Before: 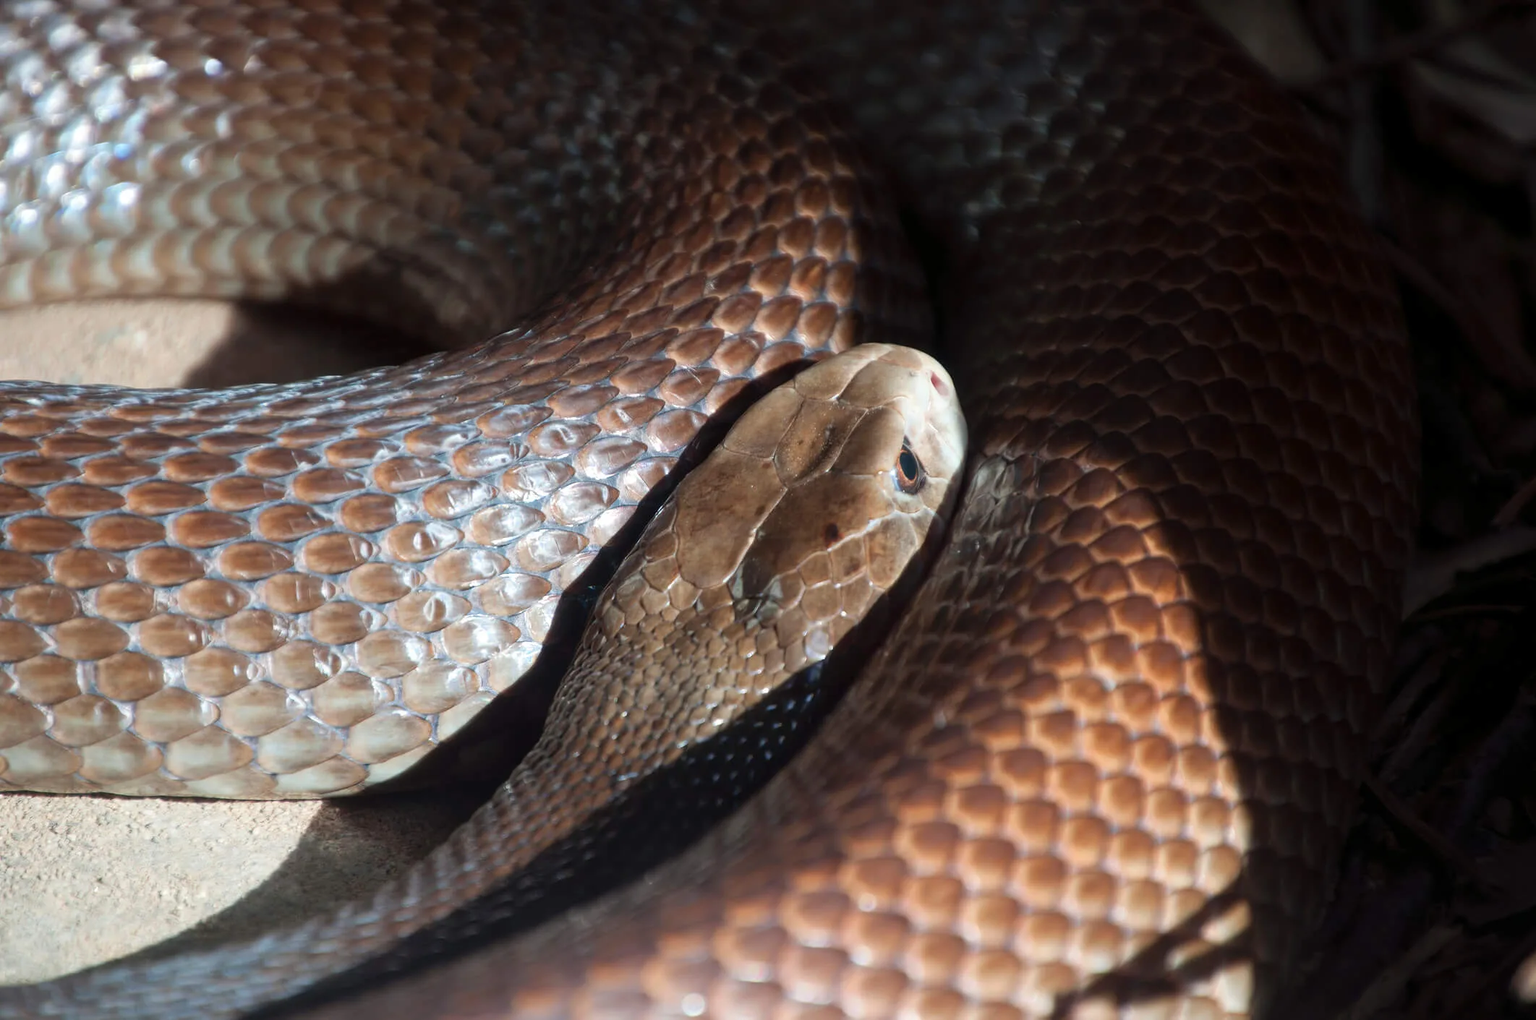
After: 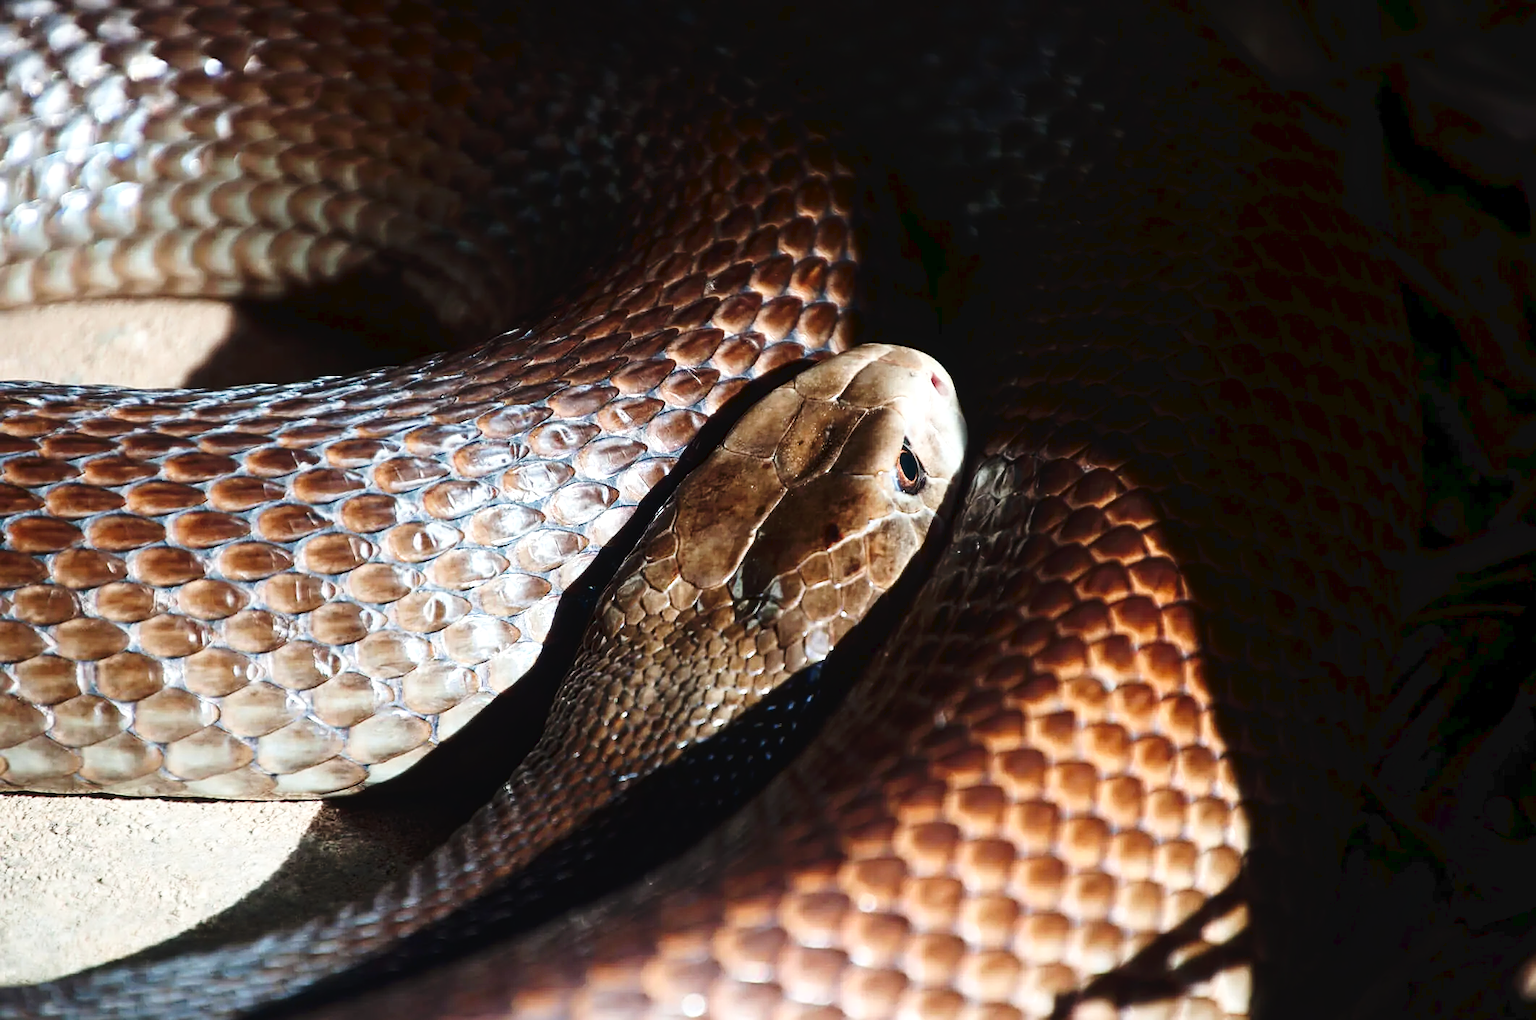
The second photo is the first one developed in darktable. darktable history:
tone curve: curves: ch0 [(0, 0) (0.003, 0.04) (0.011, 0.04) (0.025, 0.043) (0.044, 0.049) (0.069, 0.066) (0.1, 0.095) (0.136, 0.121) (0.177, 0.154) (0.224, 0.211) (0.277, 0.281) (0.335, 0.358) (0.399, 0.452) (0.468, 0.54) (0.543, 0.628) (0.623, 0.721) (0.709, 0.801) (0.801, 0.883) (0.898, 0.948) (1, 1)], preserve colors none
sharpen: on, module defaults
local contrast: highlights 105%, shadows 100%, detail 119%, midtone range 0.2
contrast brightness saturation: contrast 0.197, brightness -0.11, saturation 0.099
